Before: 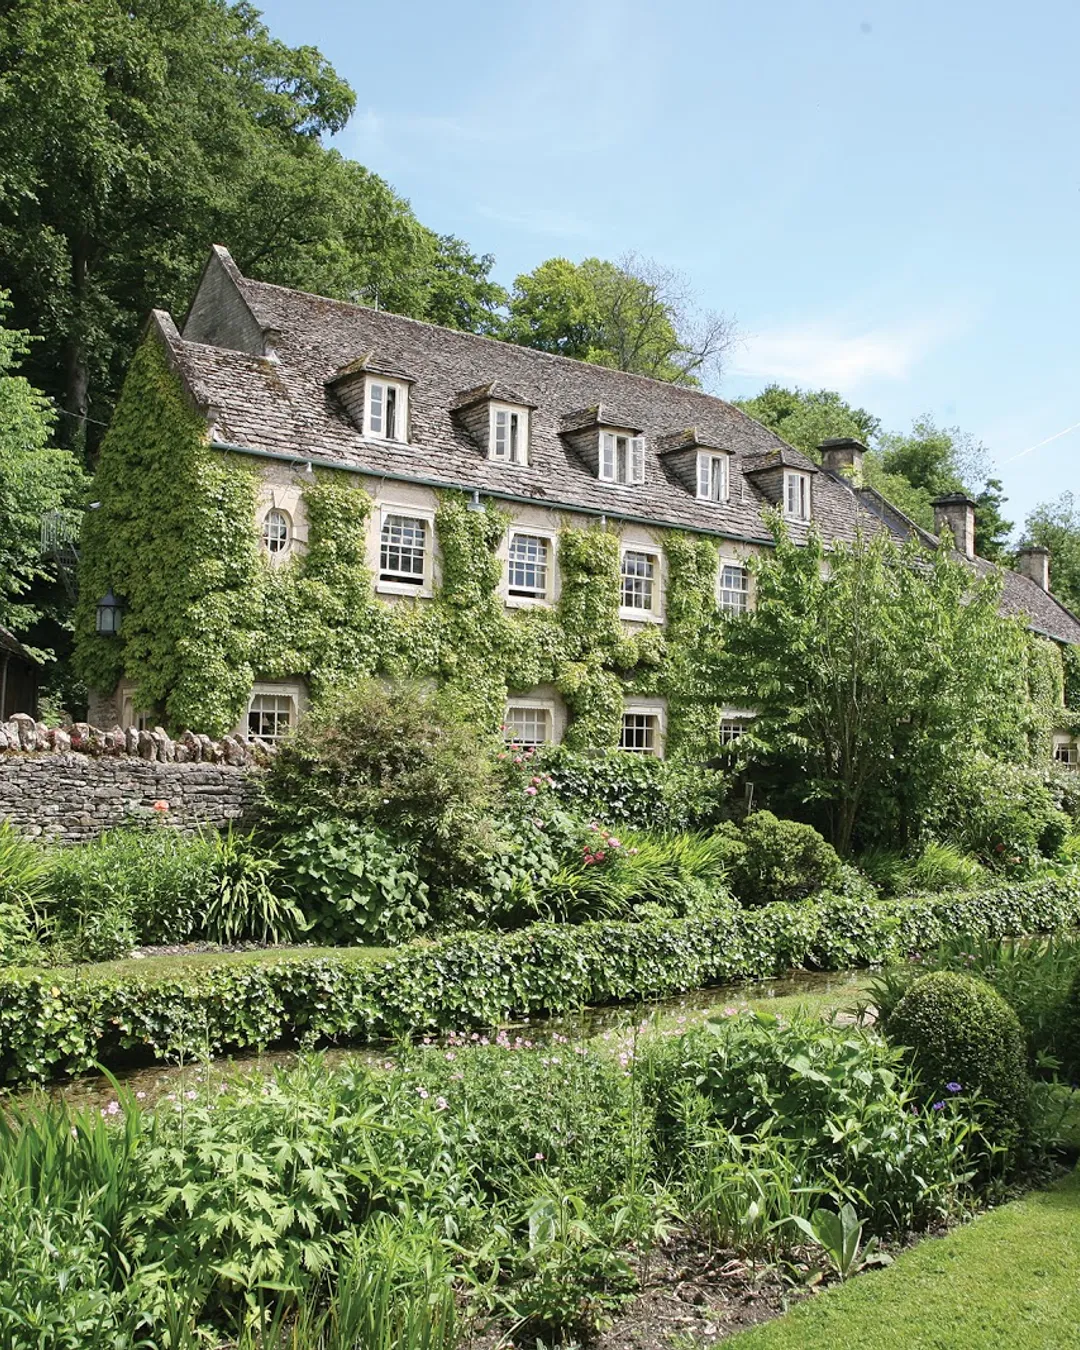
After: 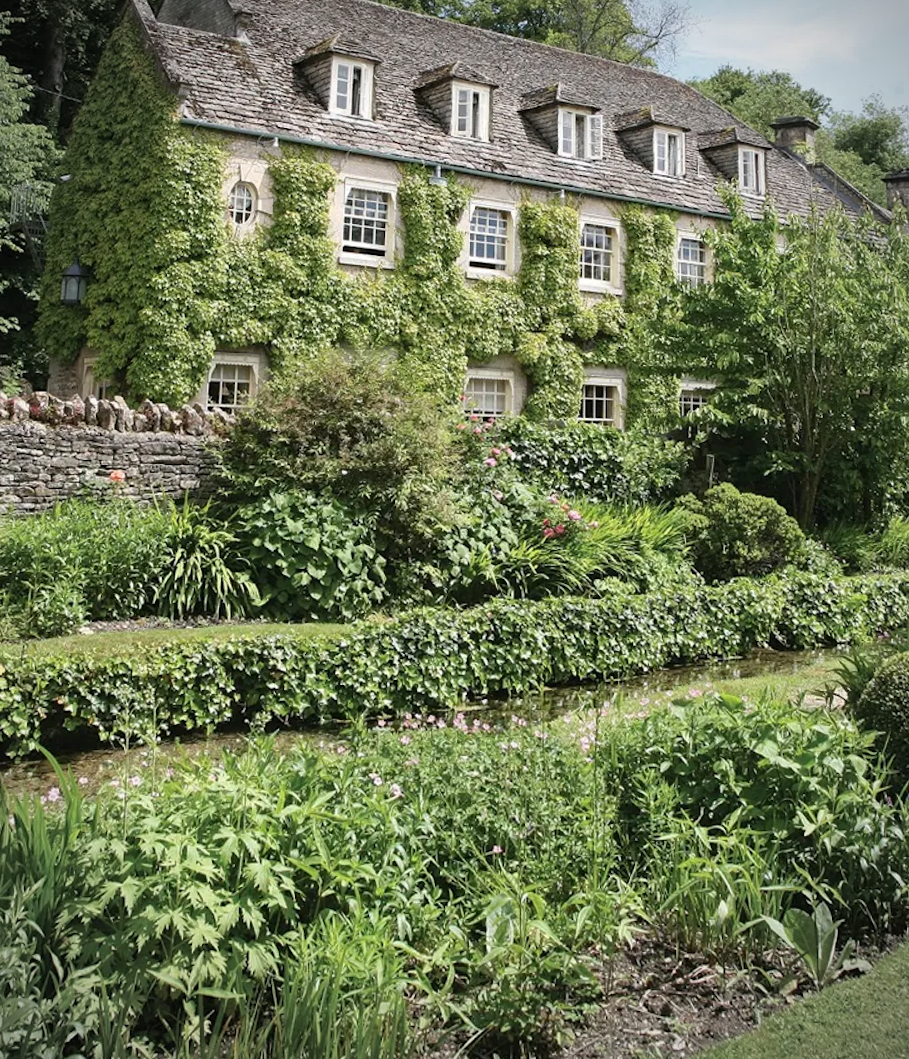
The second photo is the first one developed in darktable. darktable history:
crop: top 20.916%, right 9.437%, bottom 0.316%
rotate and perspective: rotation 0.215°, lens shift (vertical) -0.139, crop left 0.069, crop right 0.939, crop top 0.002, crop bottom 0.996
vignetting: on, module defaults
